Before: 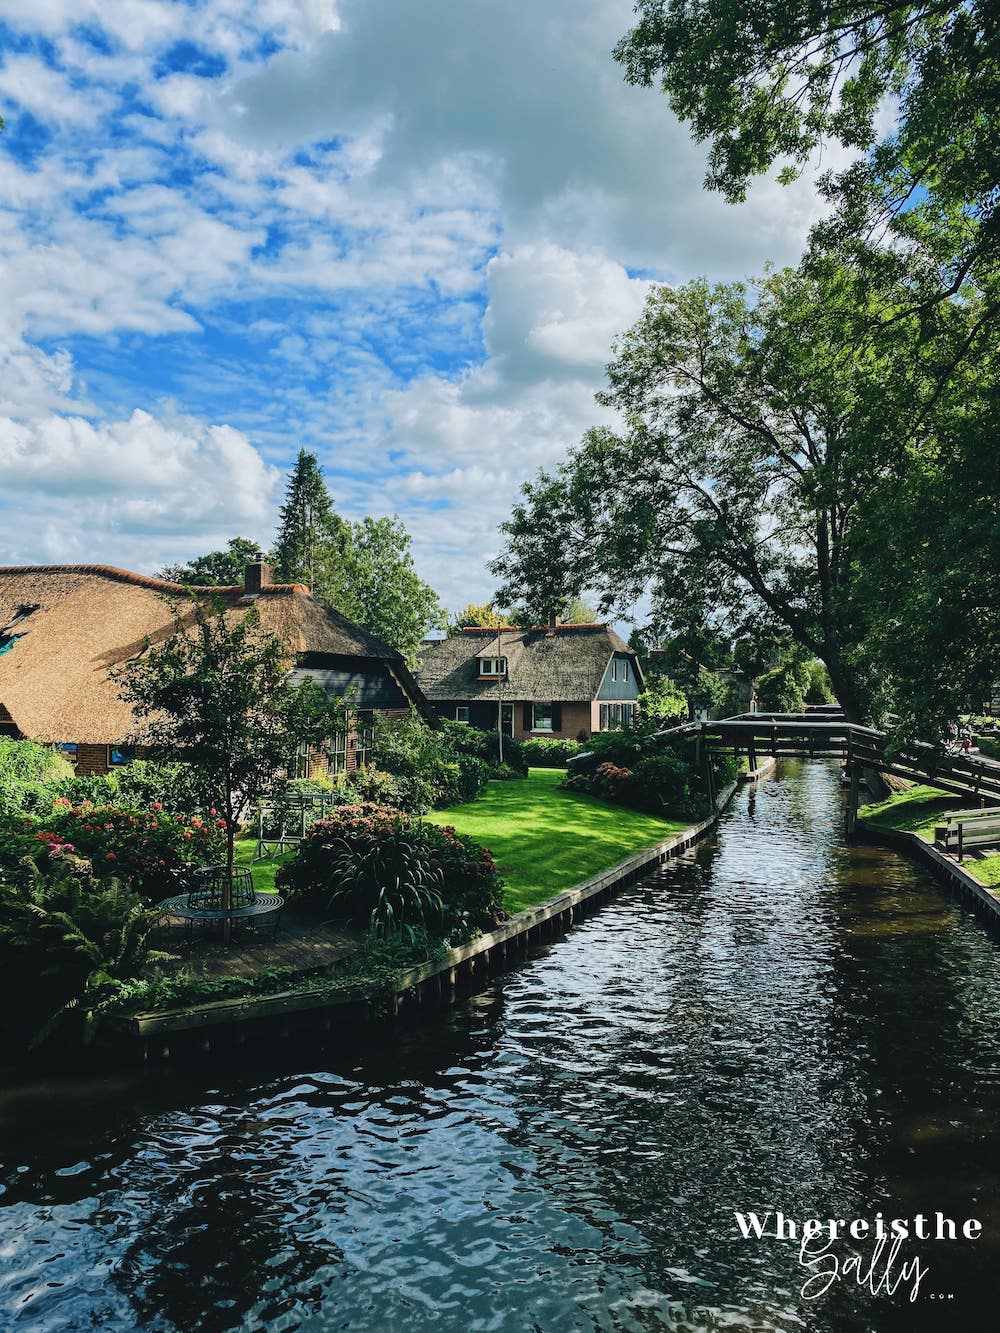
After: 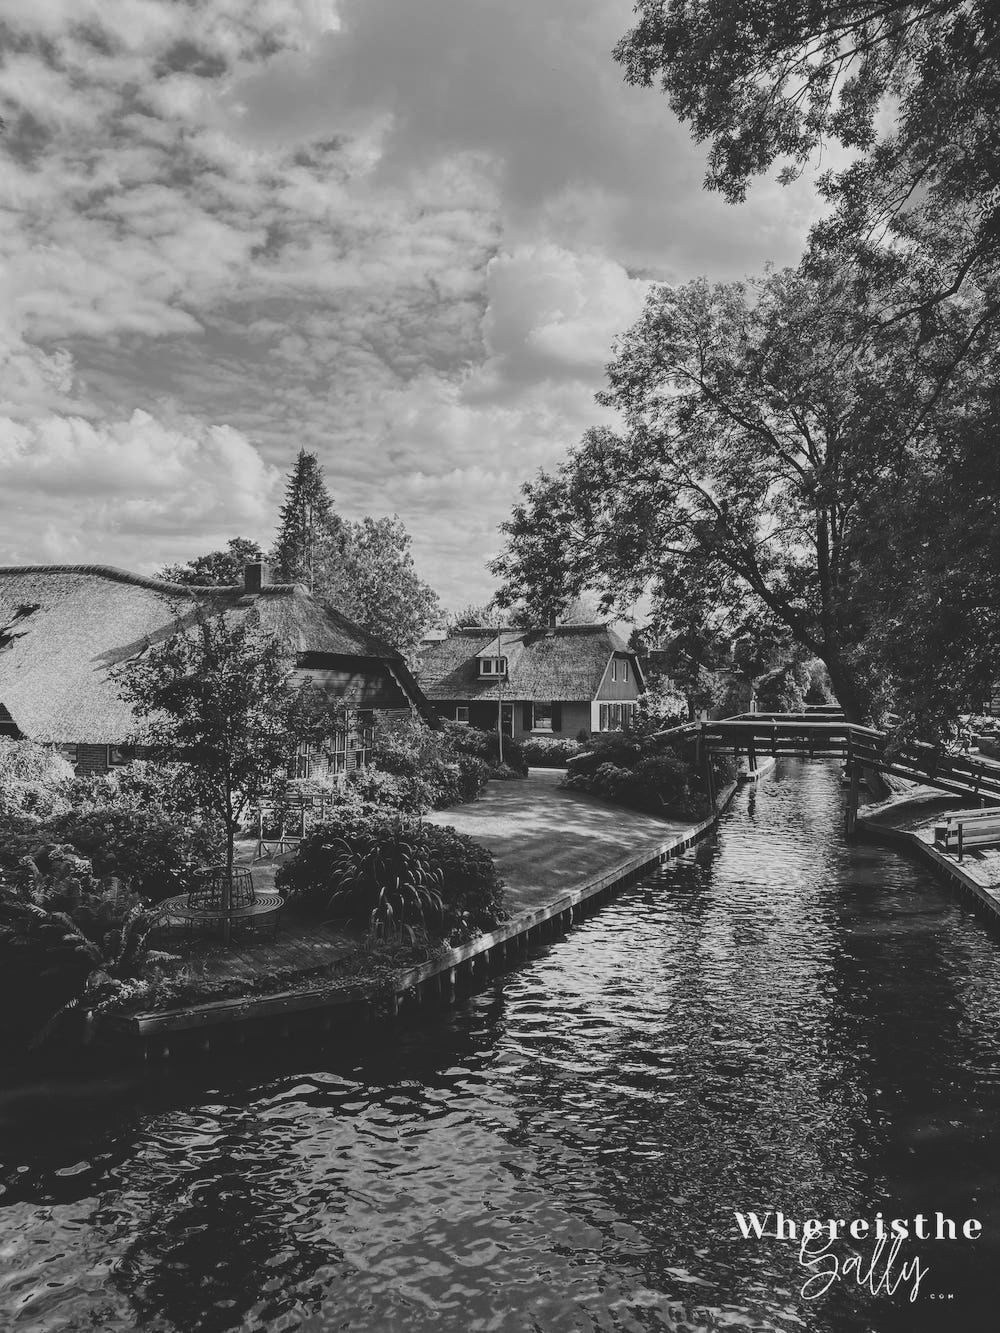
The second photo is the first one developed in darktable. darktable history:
tone equalizer: on, module defaults
monochrome: a 32, b 64, size 2.3
base curve: curves: ch0 [(0, 0) (0.303, 0.277) (1, 1)]
color balance: lift [1.01, 1, 1, 1], gamma [1.097, 1, 1, 1], gain [0.85, 1, 1, 1]
